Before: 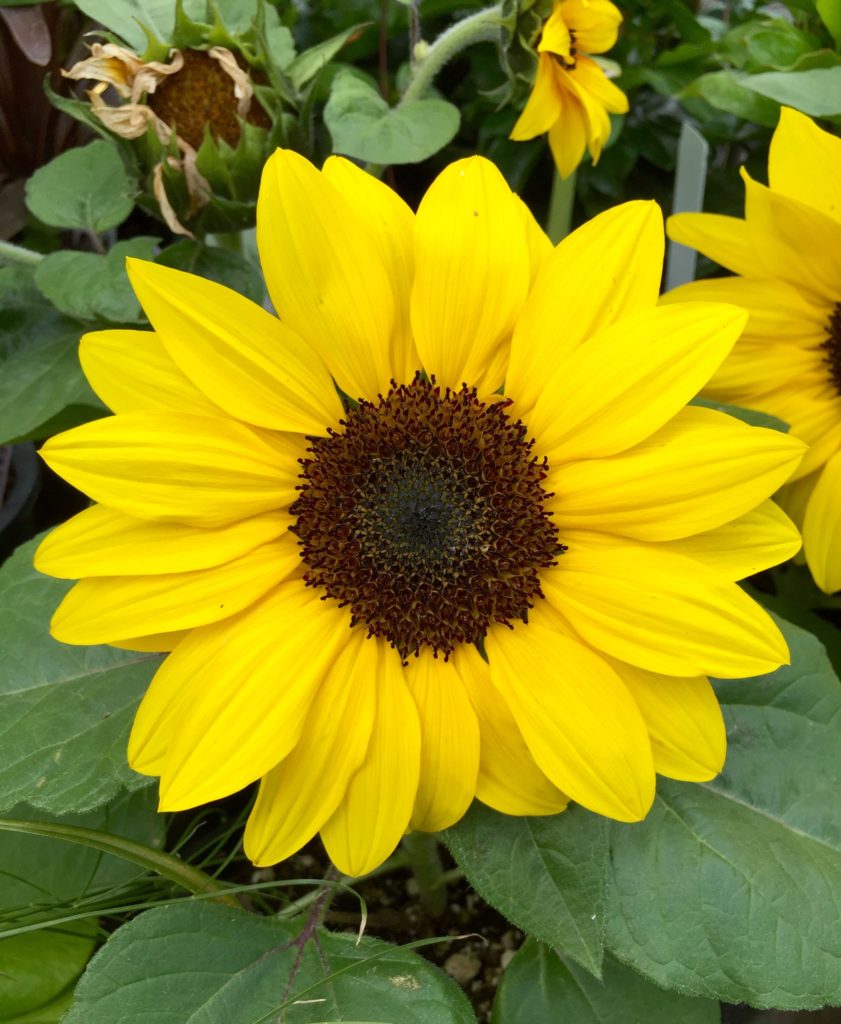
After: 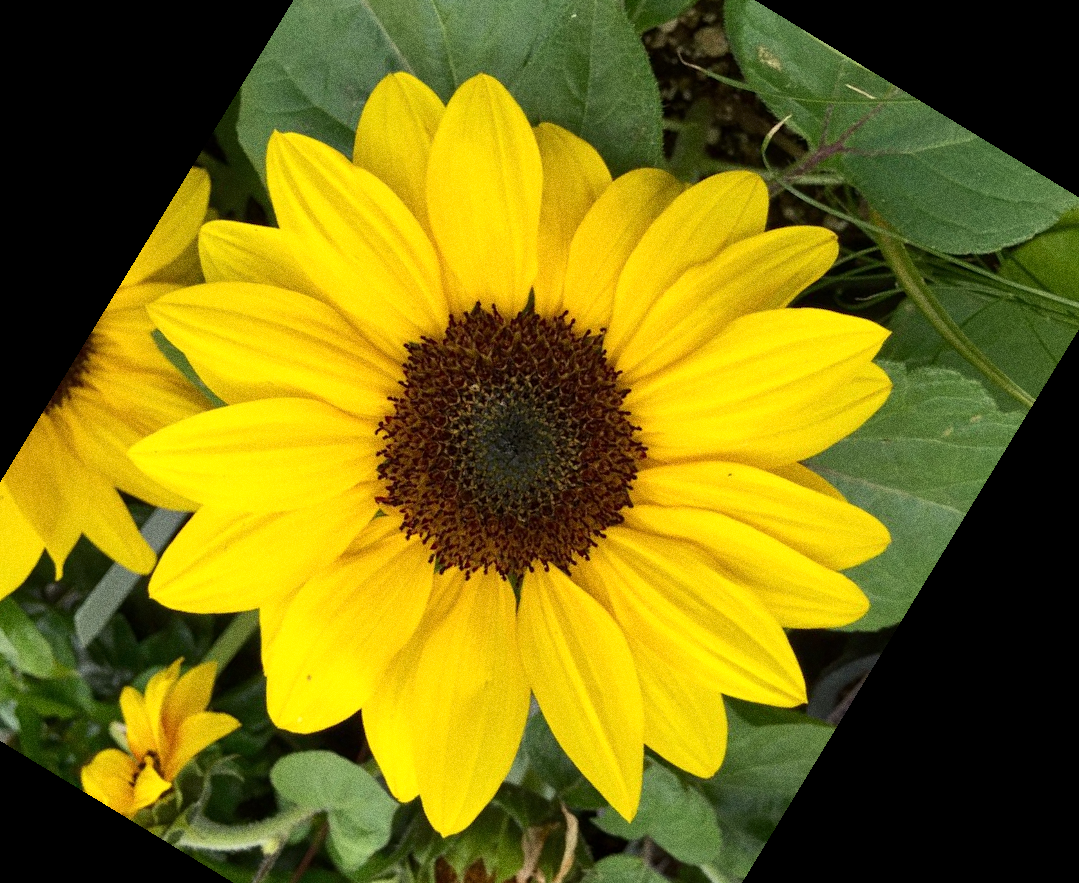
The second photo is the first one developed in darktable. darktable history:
crop and rotate: angle 148.68°, left 9.111%, top 15.603%, right 4.588%, bottom 17.041%
white balance: red 1.029, blue 0.92
grain: coarseness 0.09 ISO, strength 40%
contrast equalizer: octaves 7, y [[0.5, 0.502, 0.506, 0.511, 0.52, 0.537], [0.5 ×6], [0.505, 0.509, 0.518, 0.534, 0.553, 0.561], [0 ×6], [0 ×6]]
